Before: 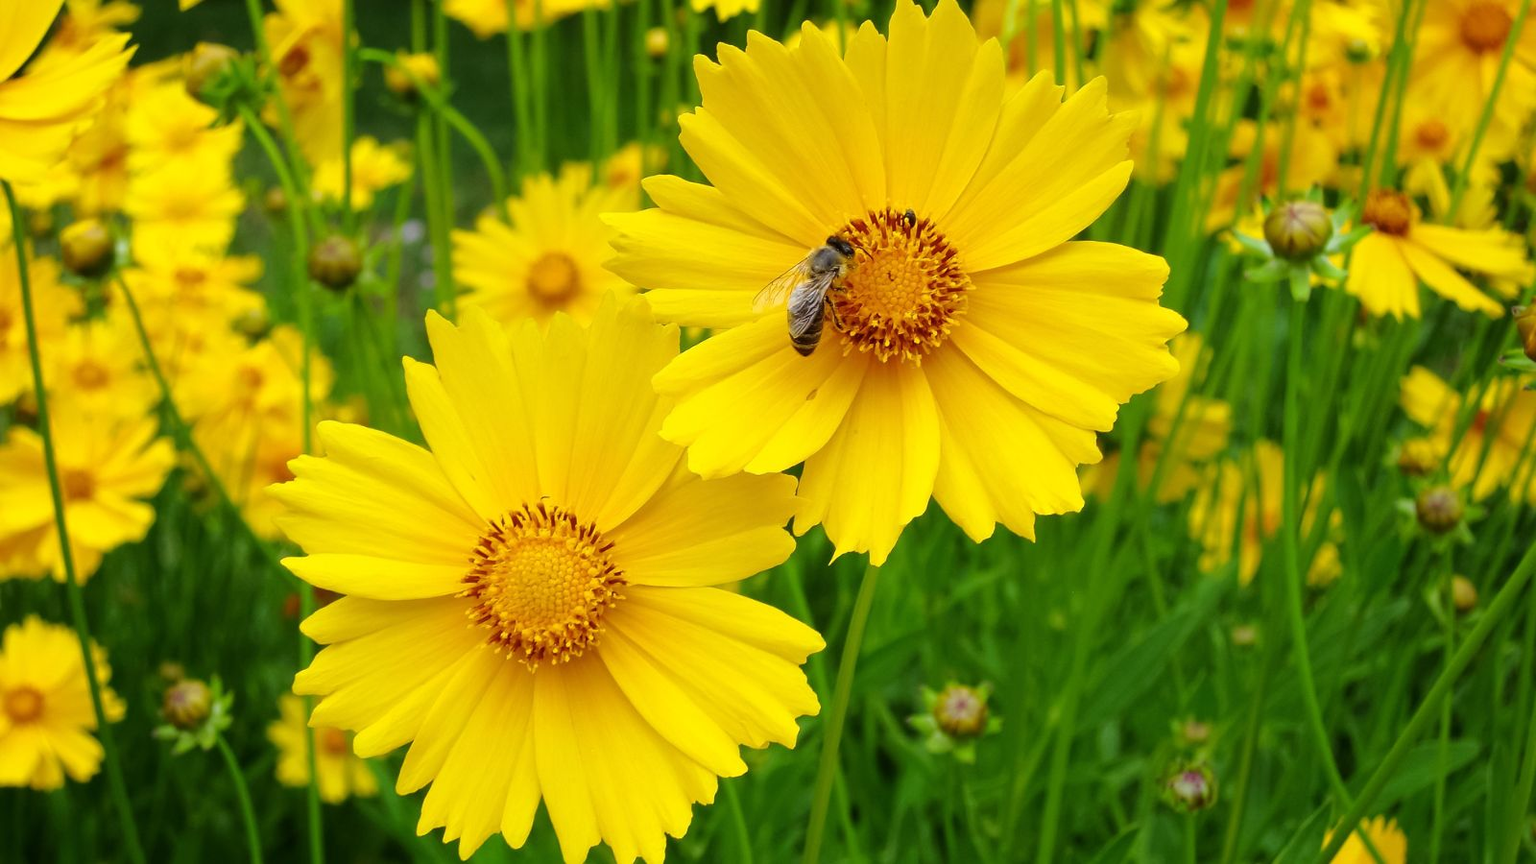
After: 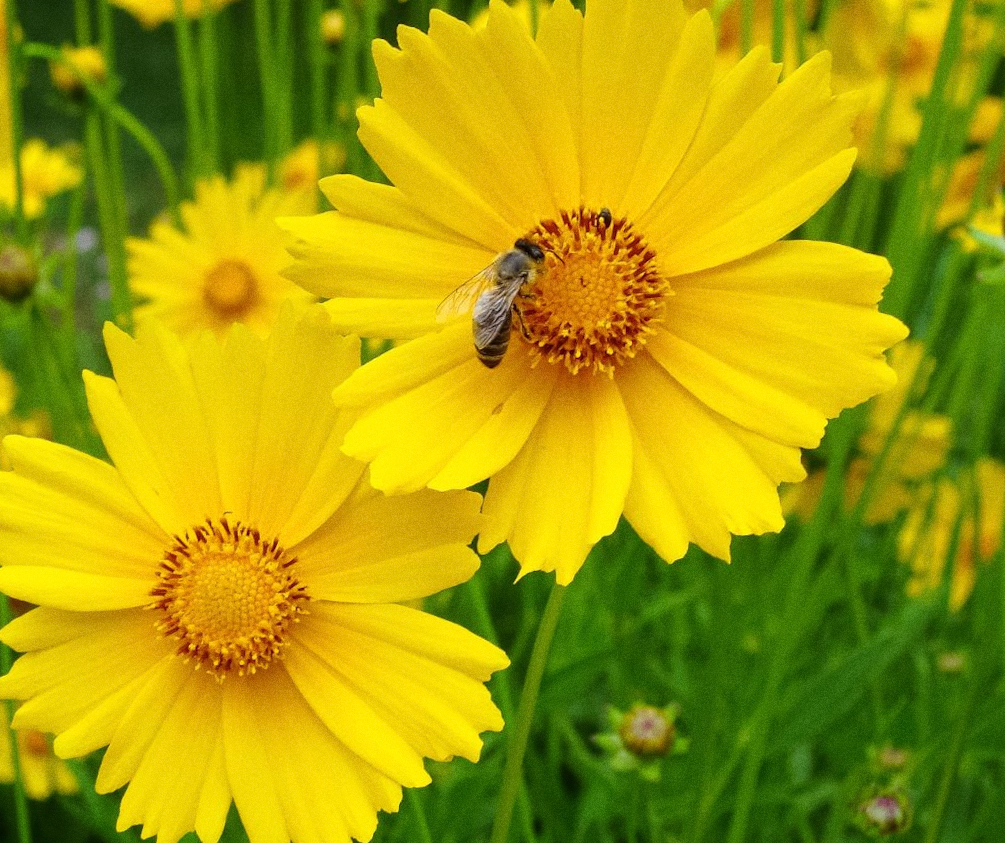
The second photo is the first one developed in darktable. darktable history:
crop: left 16.899%, right 16.556%
exposure: compensate highlight preservation false
grain: on, module defaults
rotate and perspective: rotation 0.062°, lens shift (vertical) 0.115, lens shift (horizontal) -0.133, crop left 0.047, crop right 0.94, crop top 0.061, crop bottom 0.94
